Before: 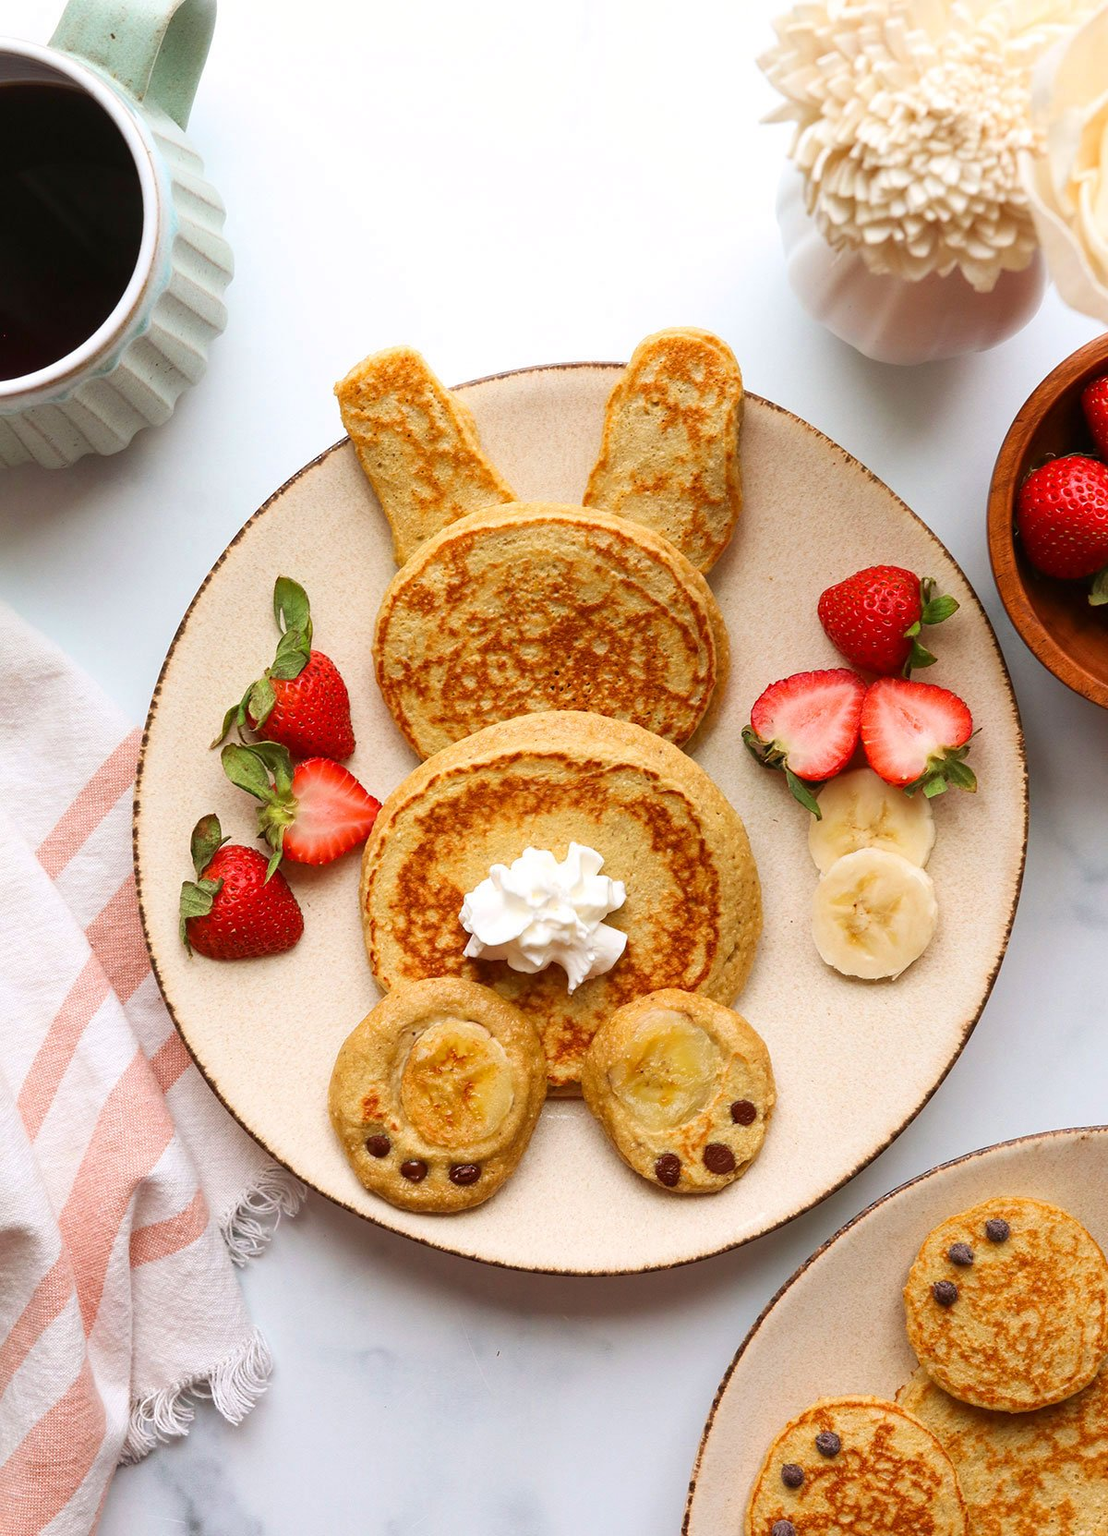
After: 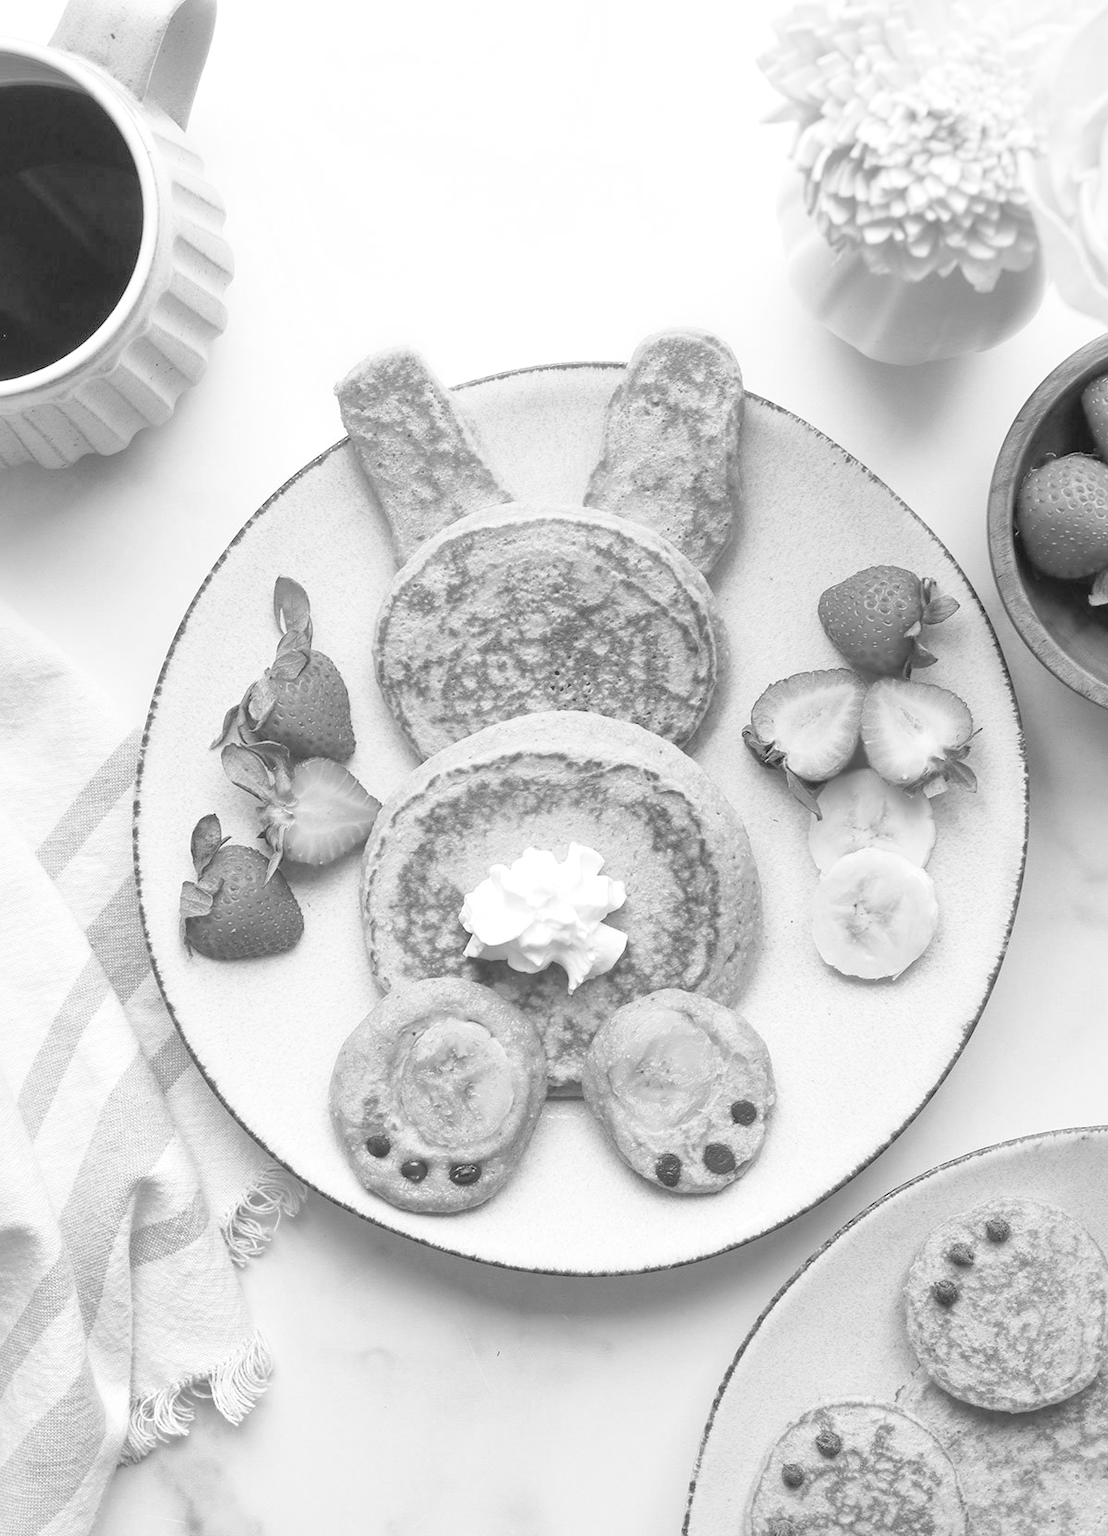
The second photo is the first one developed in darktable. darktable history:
local contrast: mode bilateral grid, contrast 20, coarseness 50, detail 120%, midtone range 0.2
shadows and highlights: on, module defaults
global tonemap: drago (0.7, 100)
contrast brightness saturation: contrast 0.2, brightness 0.15, saturation 0.14
monochrome: a 1.94, b -0.638
